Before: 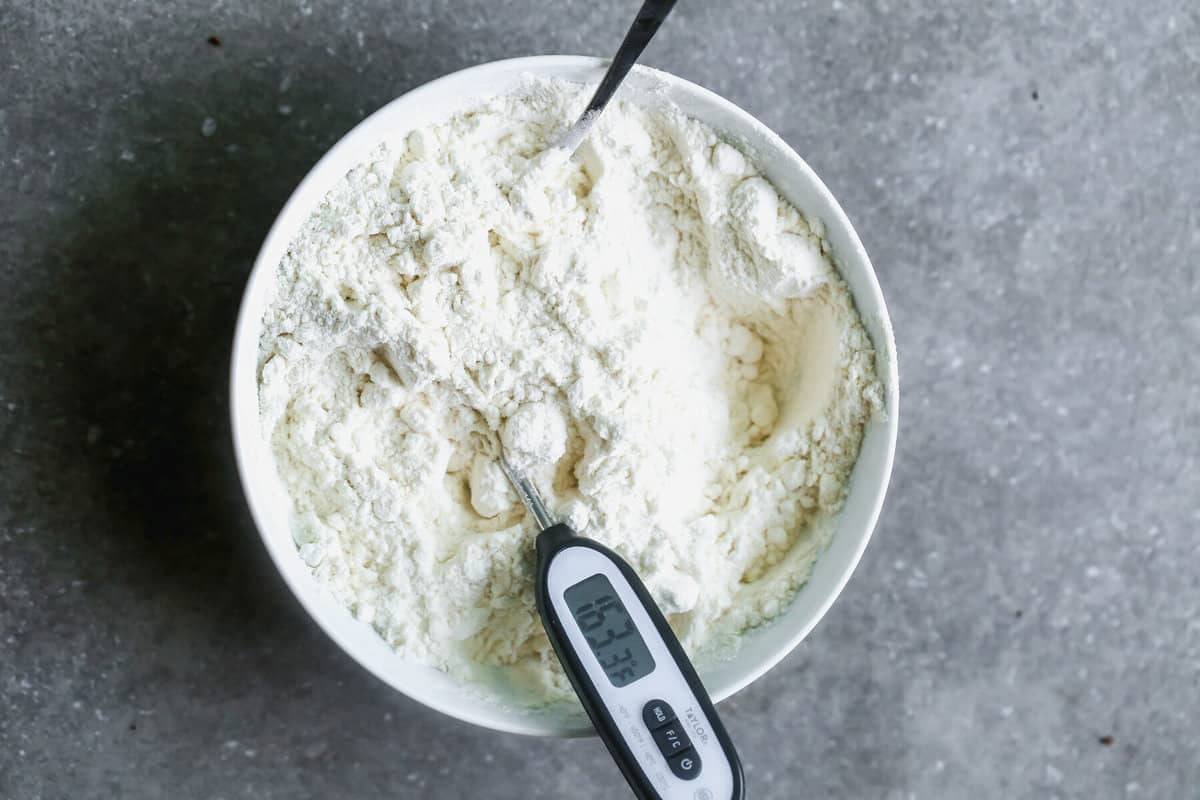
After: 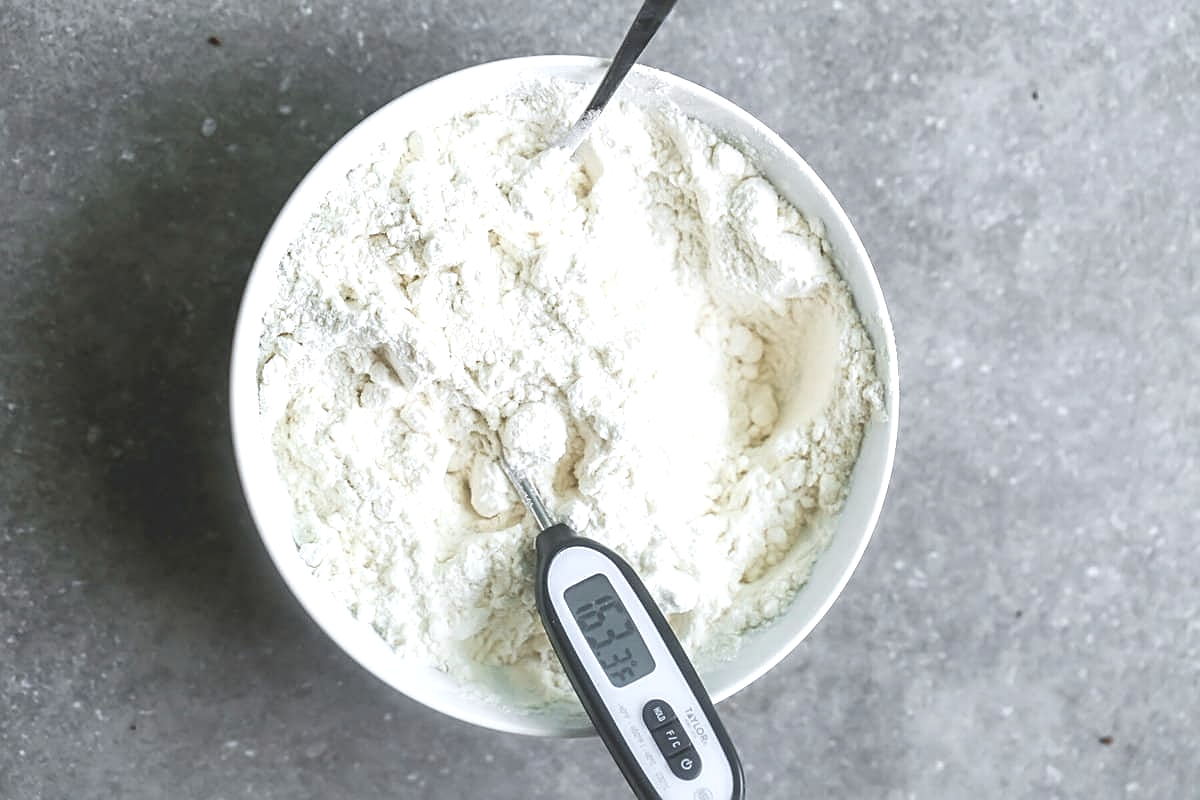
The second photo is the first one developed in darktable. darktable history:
exposure: exposure 1 EV, compensate highlight preservation false
sharpen: on, module defaults
contrast brightness saturation: contrast -0.266, saturation -0.427
